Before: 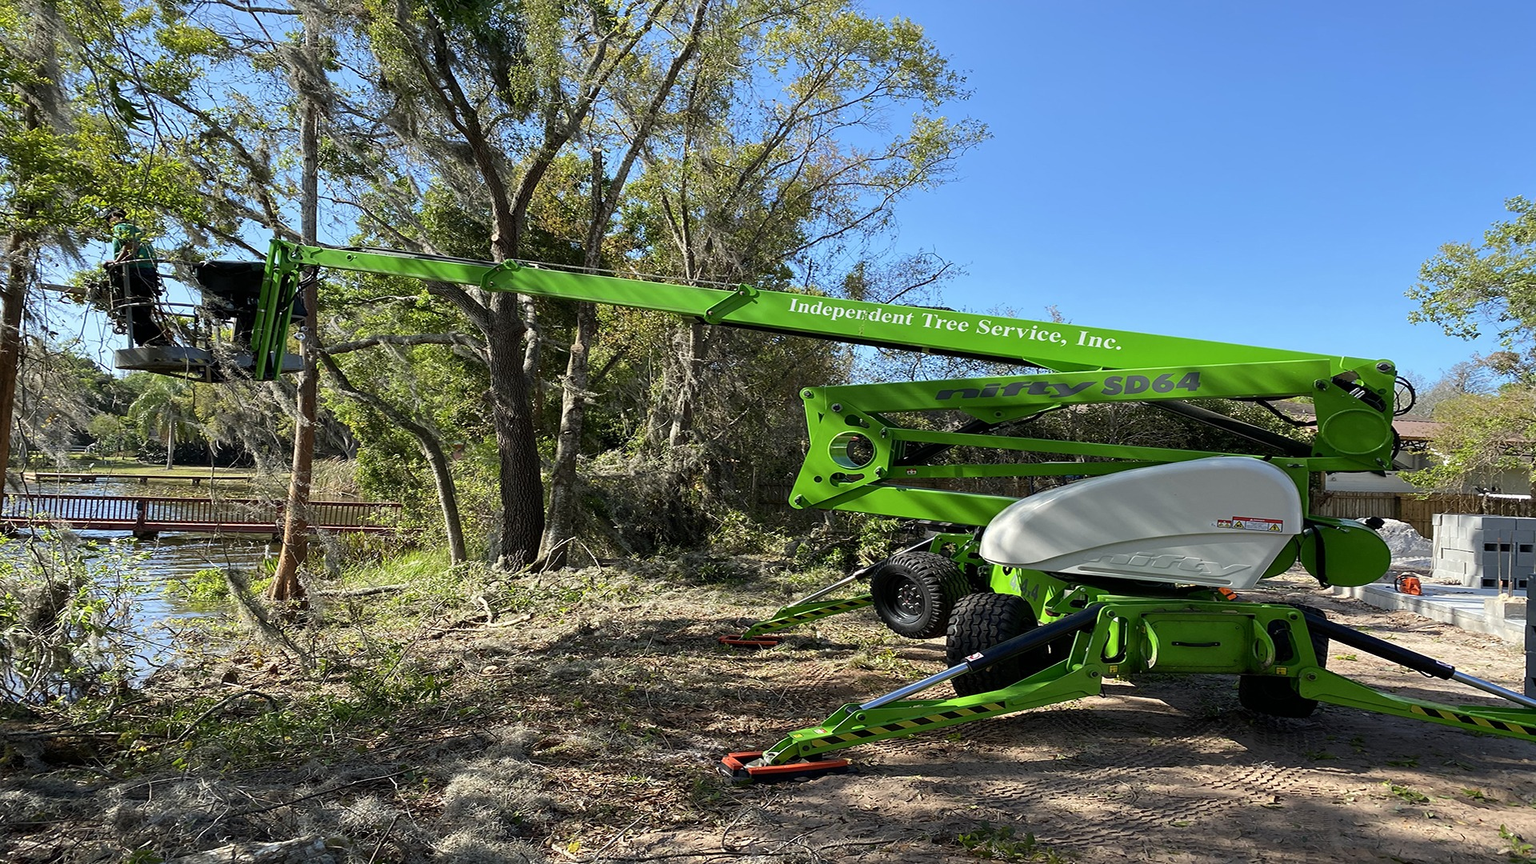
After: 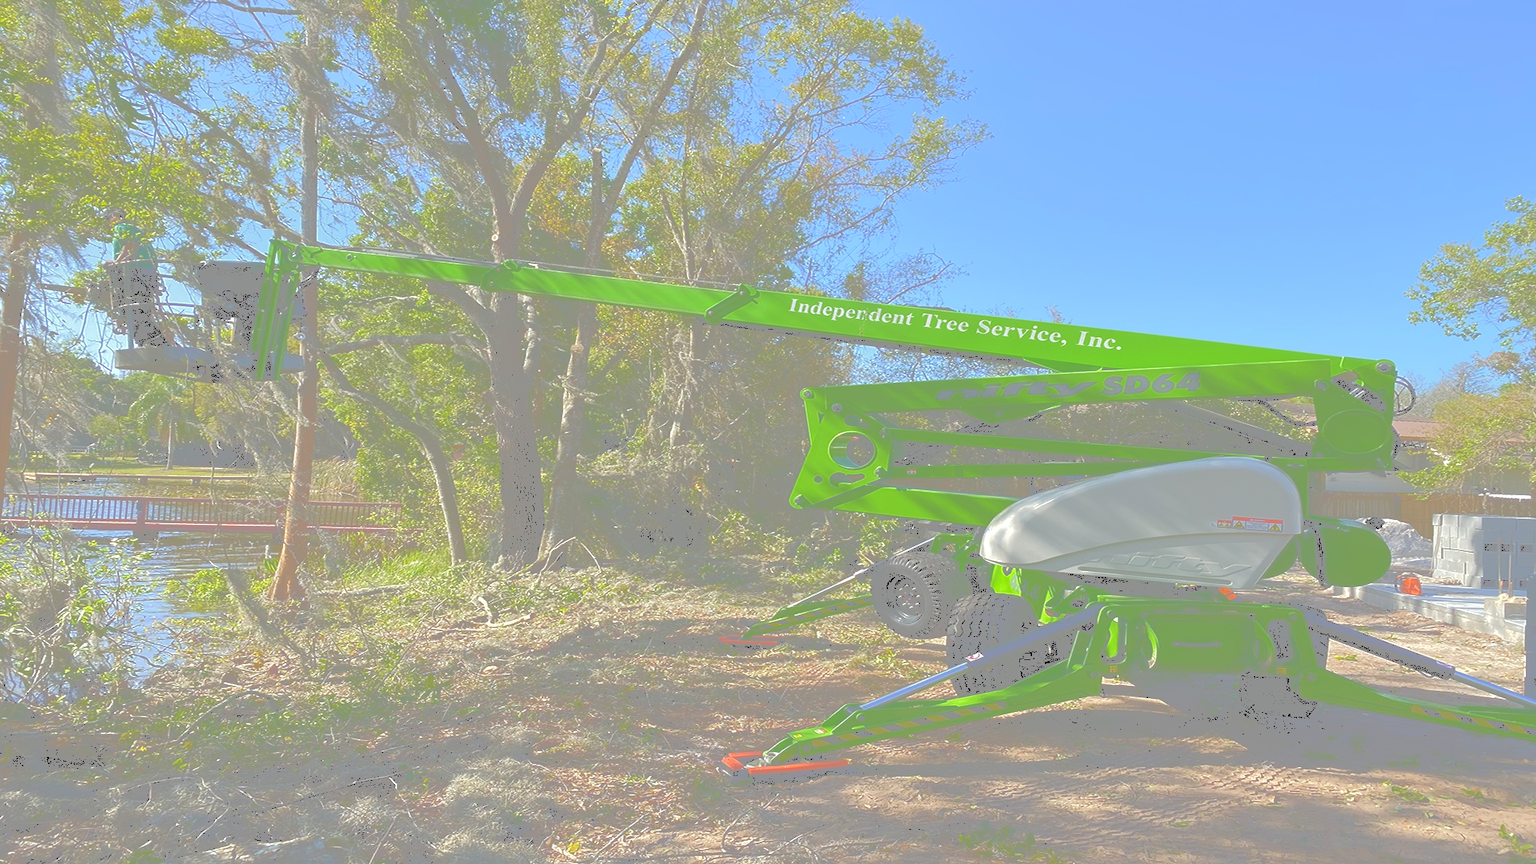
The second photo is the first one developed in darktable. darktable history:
tone curve: curves: ch0 [(0, 0) (0.003, 0.6) (0.011, 0.6) (0.025, 0.601) (0.044, 0.601) (0.069, 0.601) (0.1, 0.601) (0.136, 0.602) (0.177, 0.605) (0.224, 0.609) (0.277, 0.615) (0.335, 0.625) (0.399, 0.633) (0.468, 0.654) (0.543, 0.676) (0.623, 0.71) (0.709, 0.753) (0.801, 0.802) (0.898, 0.85) (1, 1)], color space Lab, independent channels, preserve colors none
exposure: exposure 0.133 EV, compensate highlight preservation false
tone equalizer: -7 EV 0.206 EV, -6 EV 0.134 EV, -5 EV 0.102 EV, -4 EV 0.073 EV, -2 EV -0.02 EV, -1 EV -0.041 EV, +0 EV -0.061 EV
